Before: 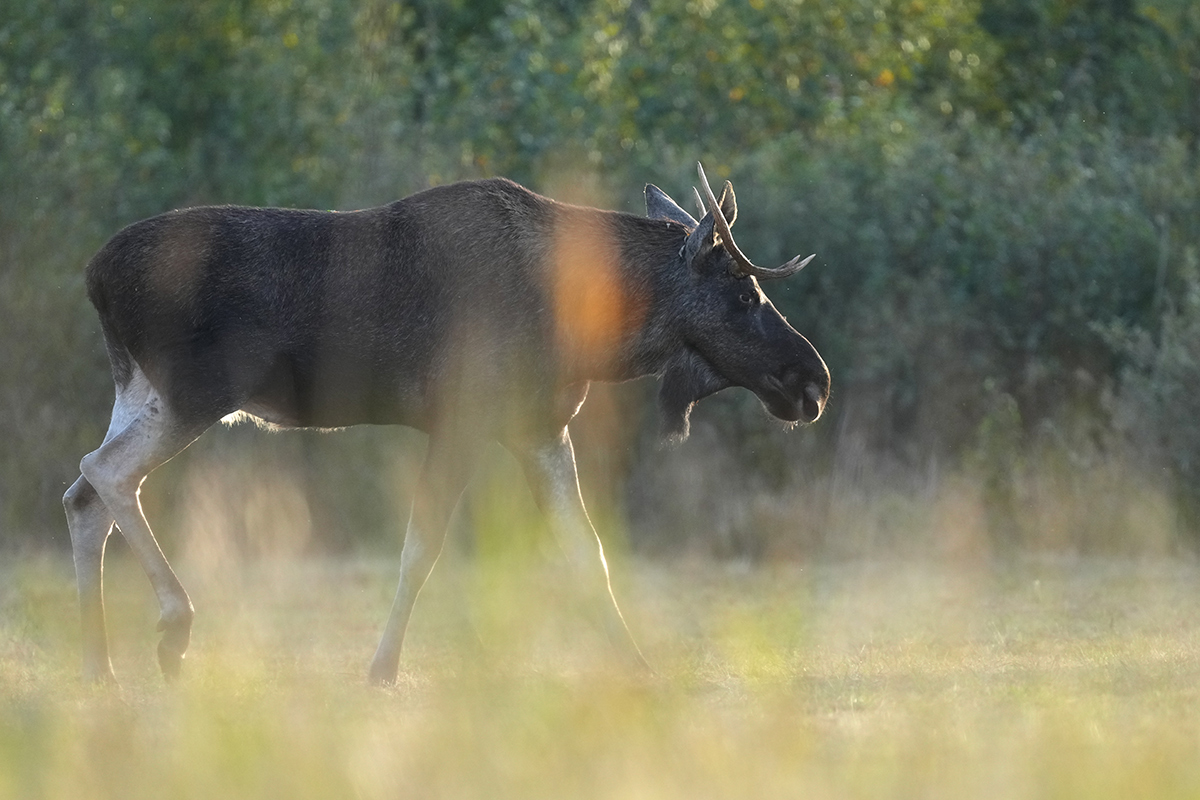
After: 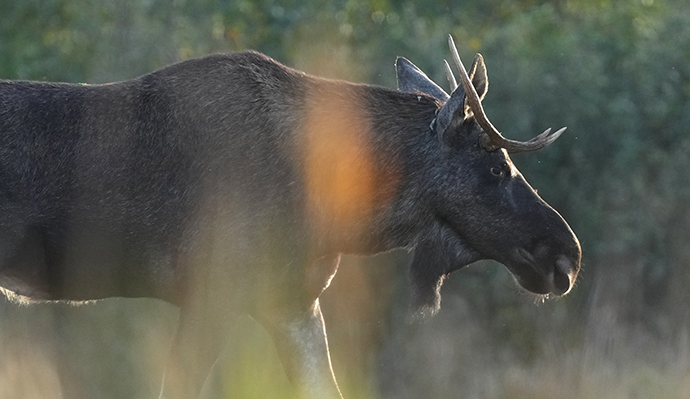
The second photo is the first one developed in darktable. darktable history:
crop: left 20.8%, top 15.949%, right 21.637%, bottom 34.055%
